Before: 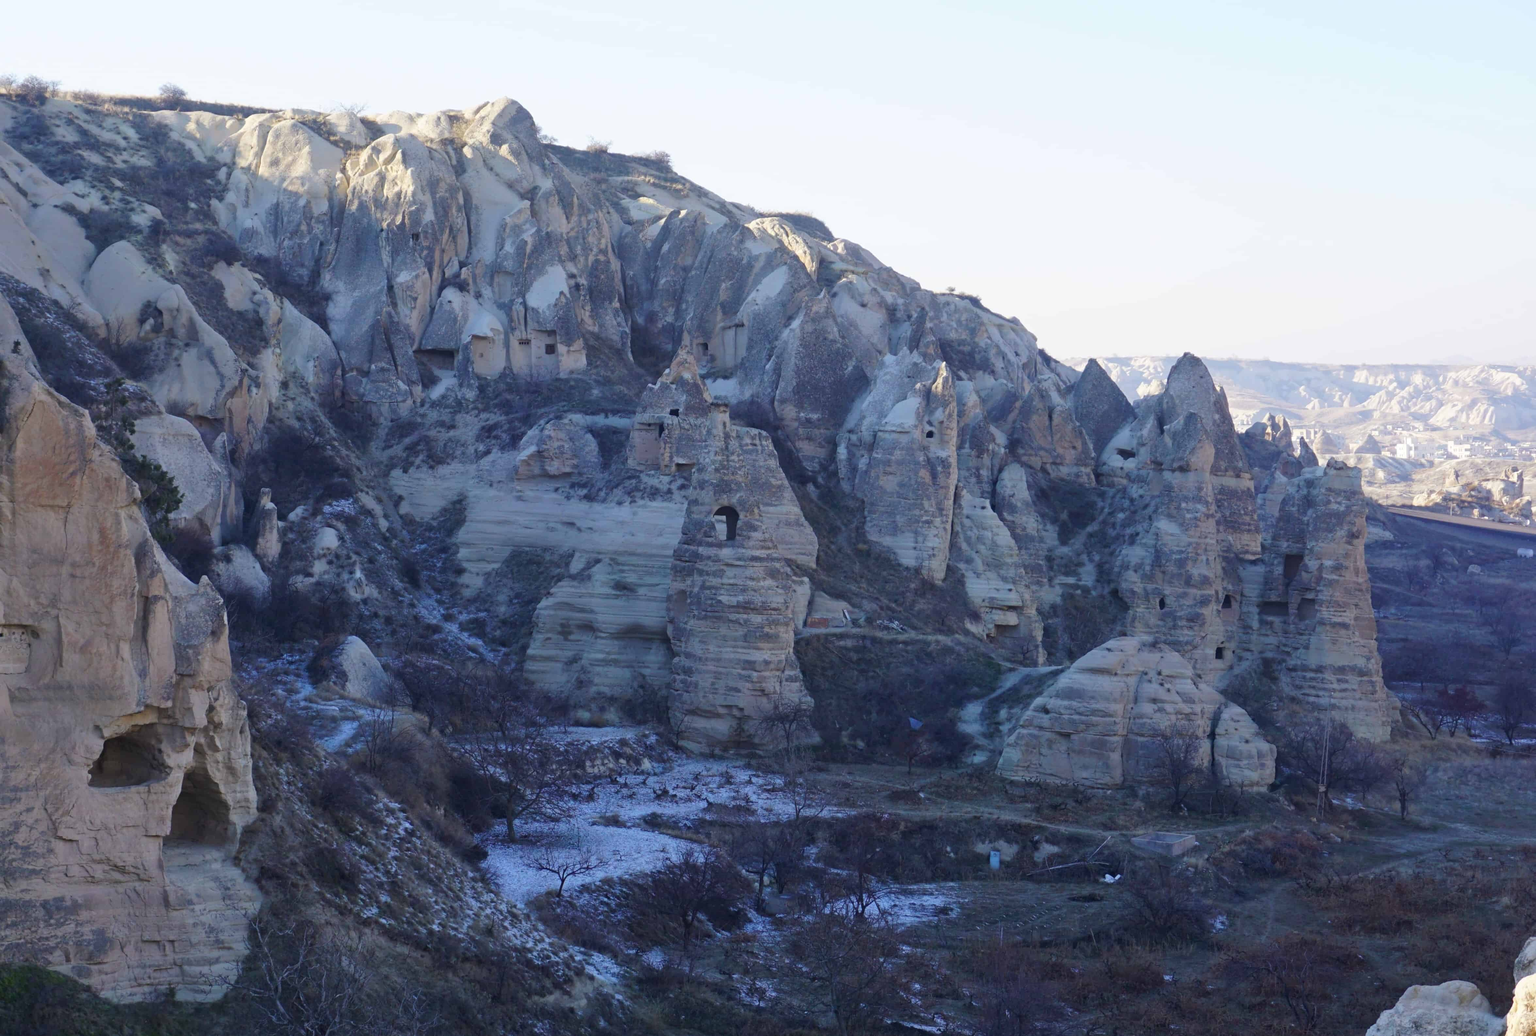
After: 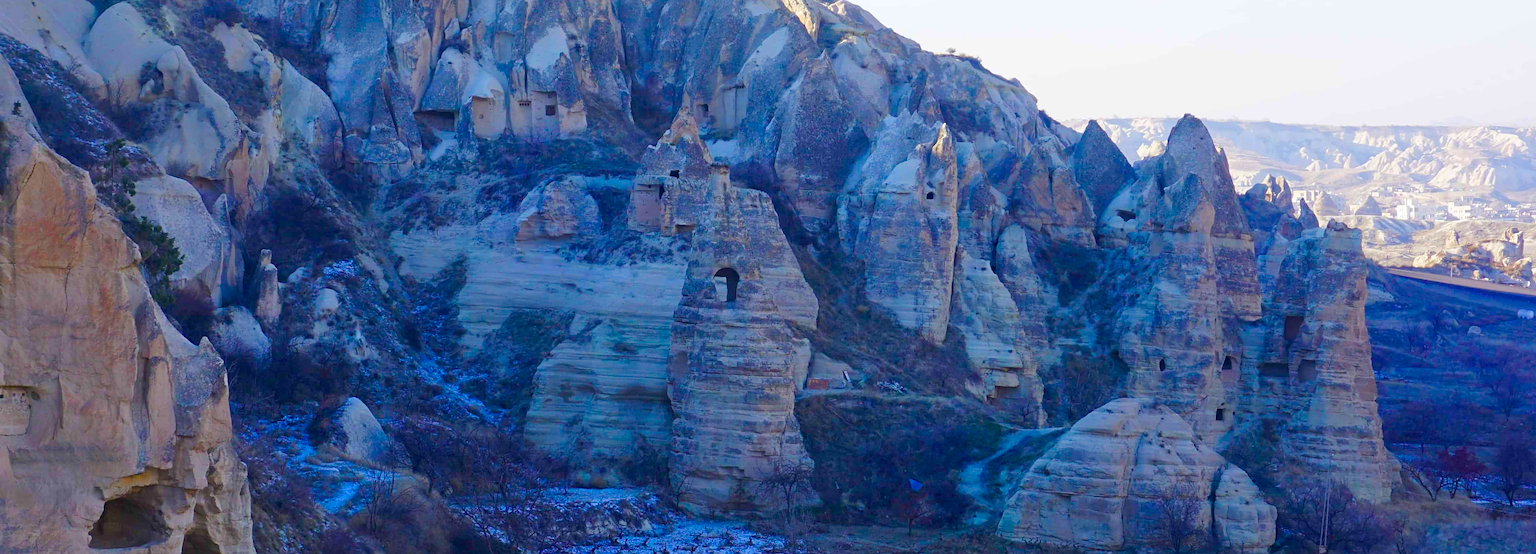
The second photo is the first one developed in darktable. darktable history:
sharpen: on, module defaults
crop and rotate: top 23.082%, bottom 23.405%
exposure: compensate highlight preservation false
color balance rgb: linear chroma grading › global chroma 41.468%, perceptual saturation grading › global saturation 0.774%, perceptual saturation grading › highlights -17.42%, perceptual saturation grading › mid-tones 32.56%, perceptual saturation grading › shadows 50.349%, global vibrance 20%
